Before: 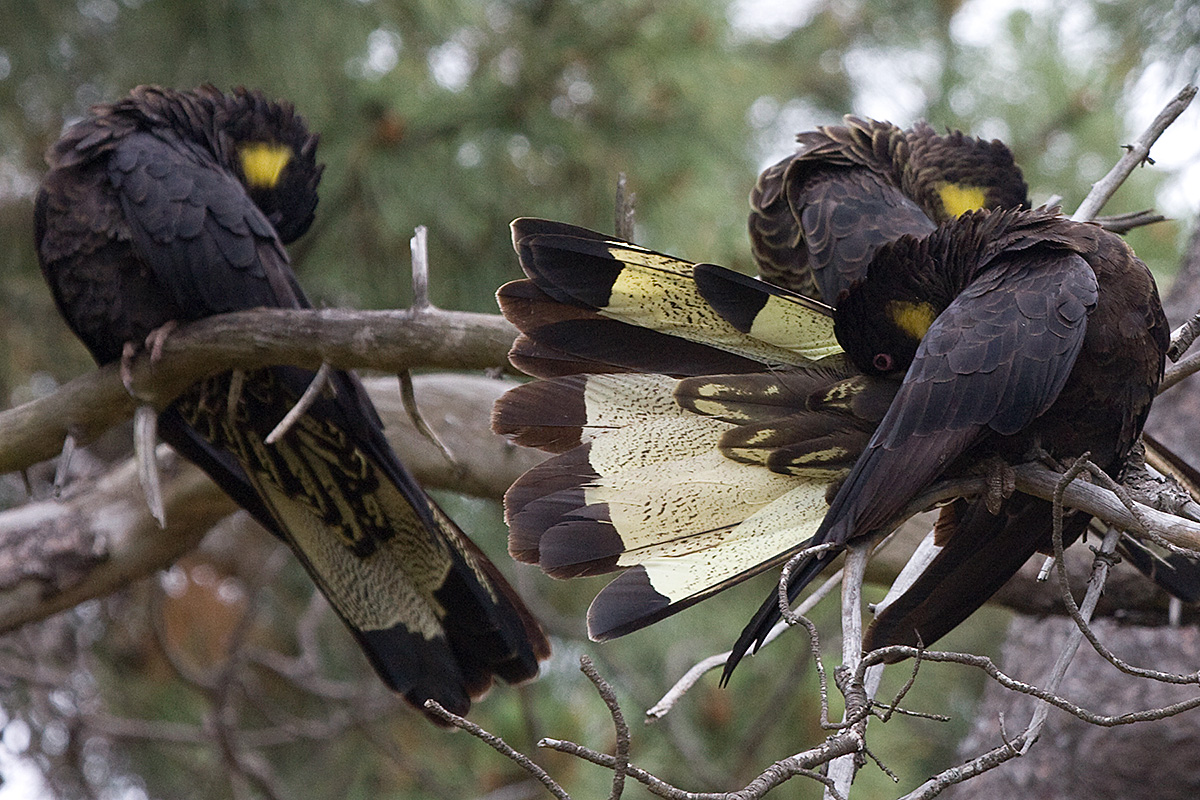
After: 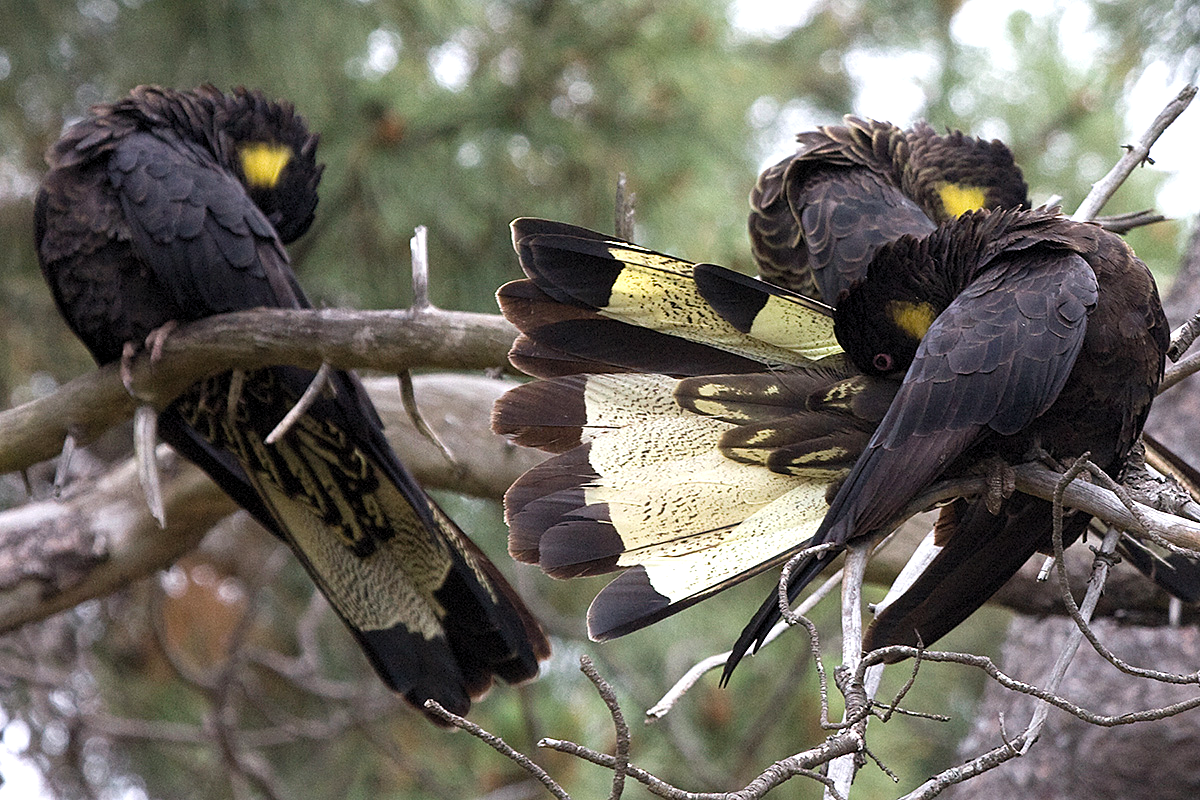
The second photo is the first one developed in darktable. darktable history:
exposure: exposure 0.493 EV, compensate highlight preservation false
levels: levels [0.031, 0.5, 0.969]
